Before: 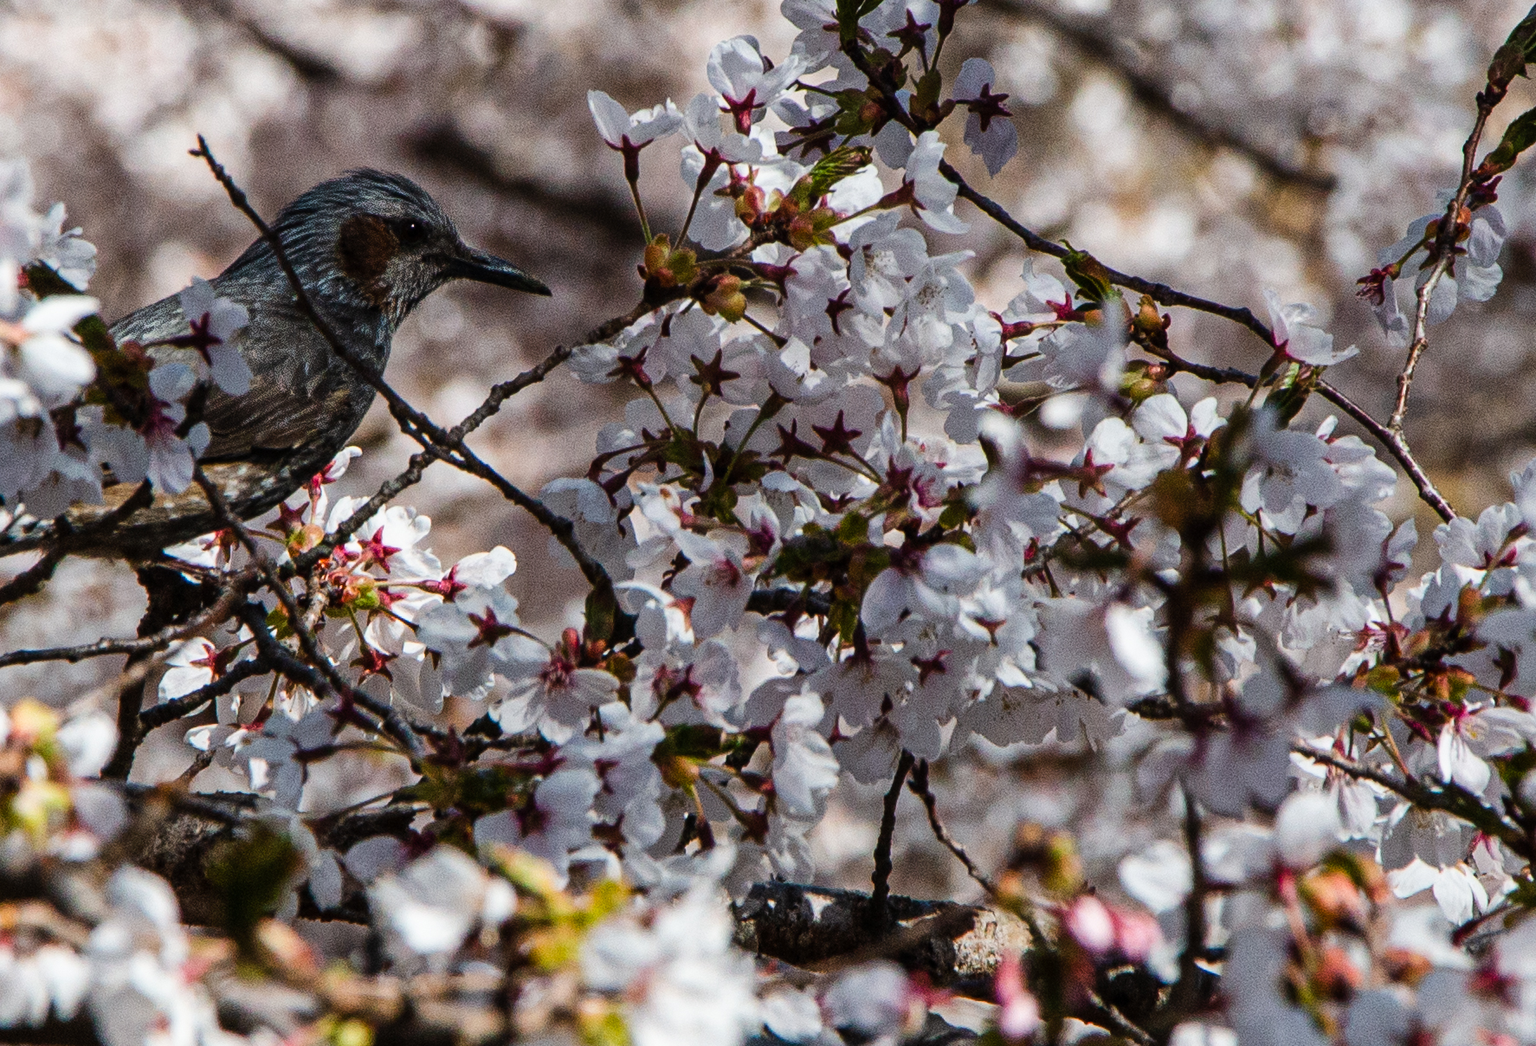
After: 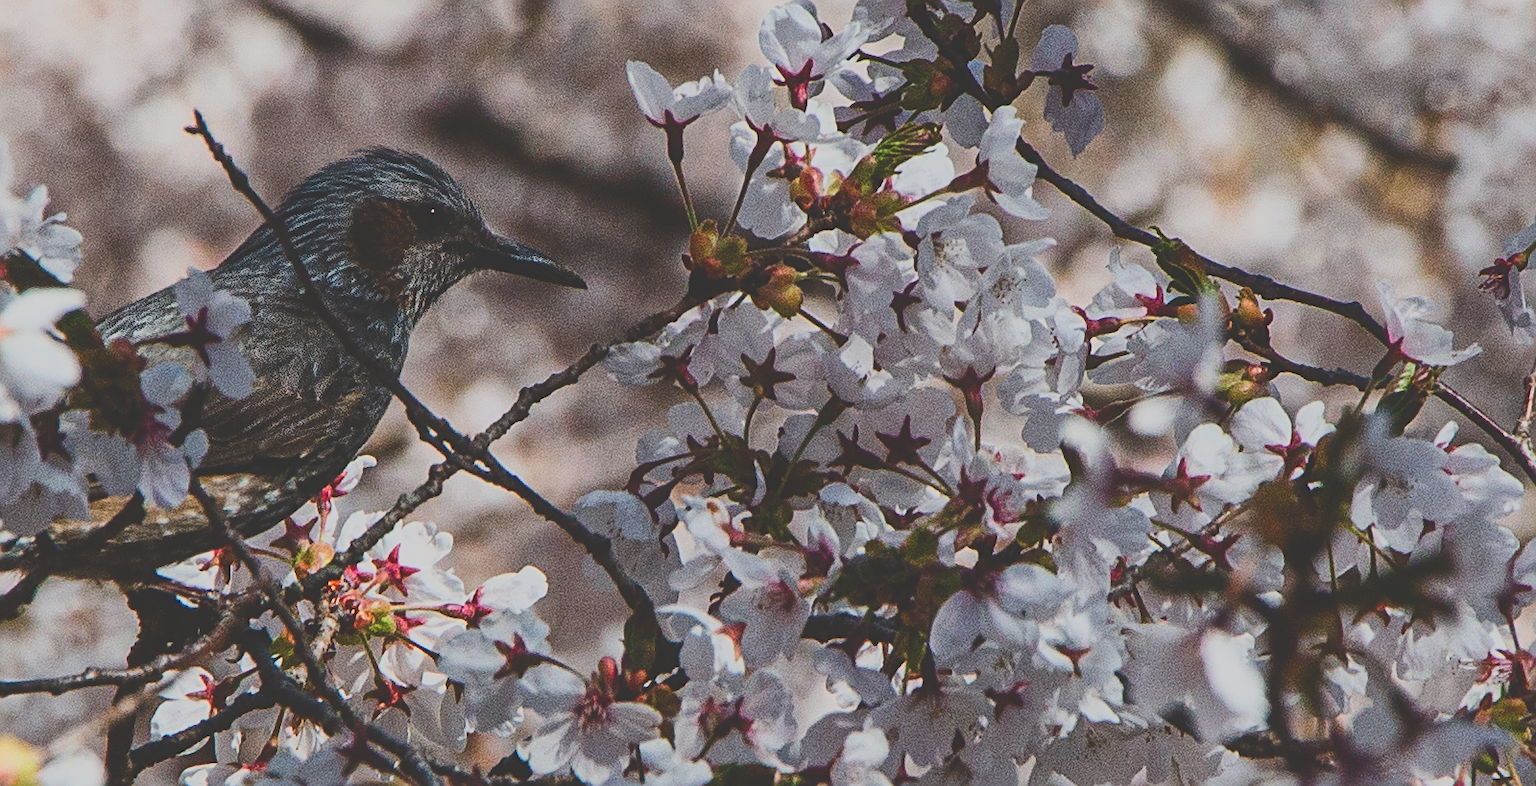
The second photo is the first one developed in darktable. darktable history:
local contrast: mode bilateral grid, contrast 10, coarseness 25, detail 110%, midtone range 0.2
tone curve: curves: ch0 [(0, 0.148) (0.191, 0.225) (0.712, 0.695) (0.864, 0.797) (1, 0.839)]
crop: left 1.509%, top 3.452%, right 7.696%, bottom 28.452%
exposure: black level correction -0.023, exposure -0.039 EV, compensate highlight preservation false
sharpen: on, module defaults
